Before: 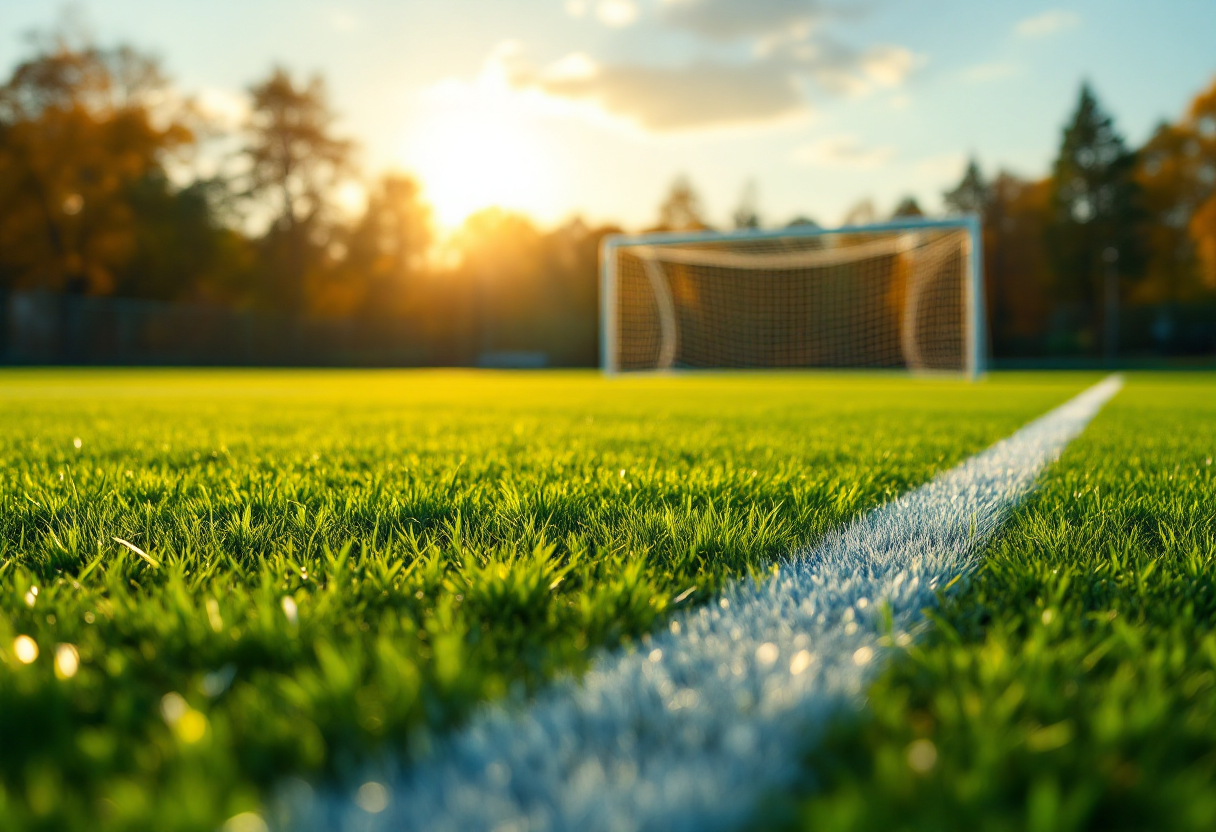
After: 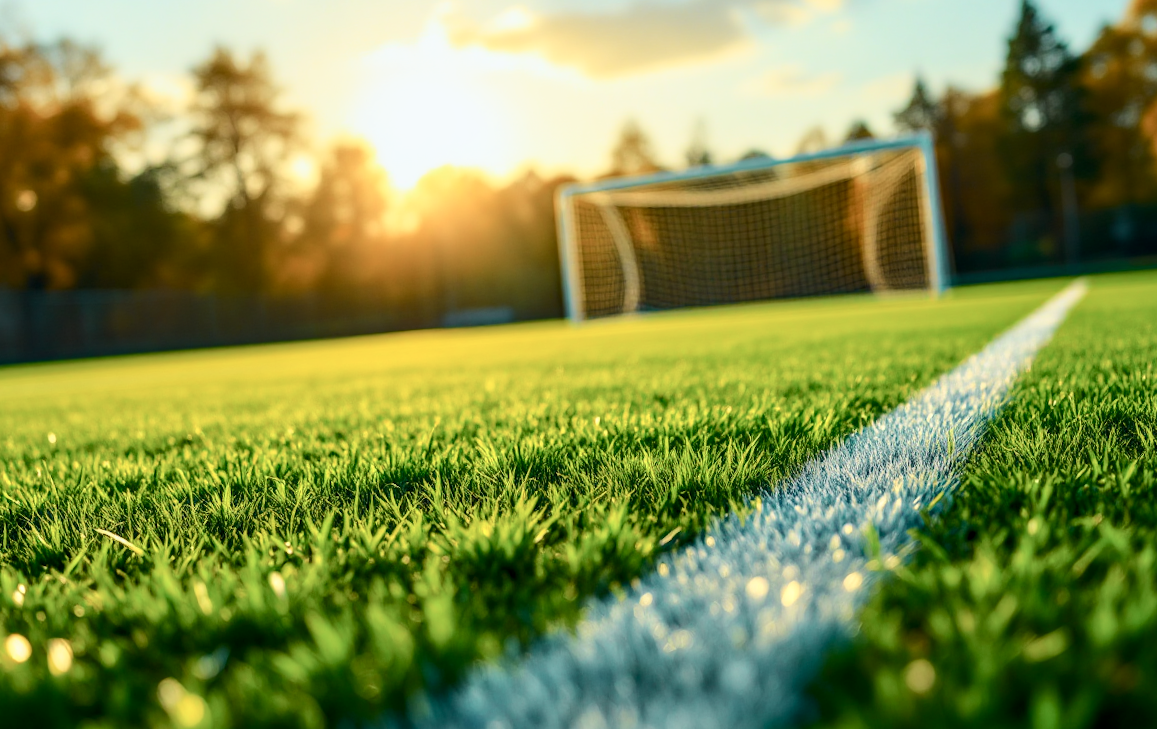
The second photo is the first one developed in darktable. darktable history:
local contrast: on, module defaults
exposure: compensate highlight preservation false
tone curve: curves: ch0 [(0, 0) (0.035, 0.017) (0.131, 0.108) (0.279, 0.279) (0.476, 0.554) (0.617, 0.693) (0.704, 0.77) (0.801, 0.854) (0.895, 0.927) (1, 0.976)]; ch1 [(0, 0) (0.318, 0.278) (0.444, 0.427) (0.493, 0.488) (0.508, 0.502) (0.534, 0.526) (0.562, 0.555) (0.645, 0.648) (0.746, 0.764) (1, 1)]; ch2 [(0, 0) (0.316, 0.292) (0.381, 0.37) (0.423, 0.448) (0.476, 0.482) (0.502, 0.495) (0.522, 0.518) (0.533, 0.532) (0.593, 0.622) (0.634, 0.663) (0.7, 0.7) (0.861, 0.808) (1, 0.951)], color space Lab, independent channels, preserve colors none
rotate and perspective: rotation -5°, crop left 0.05, crop right 0.952, crop top 0.11, crop bottom 0.89
